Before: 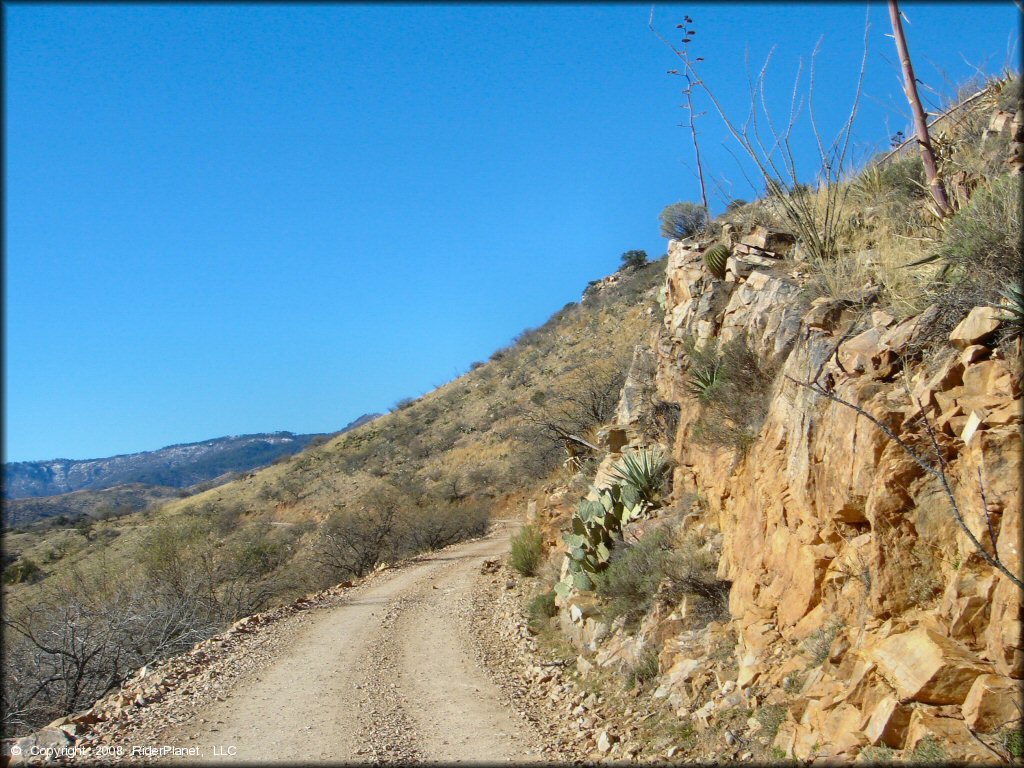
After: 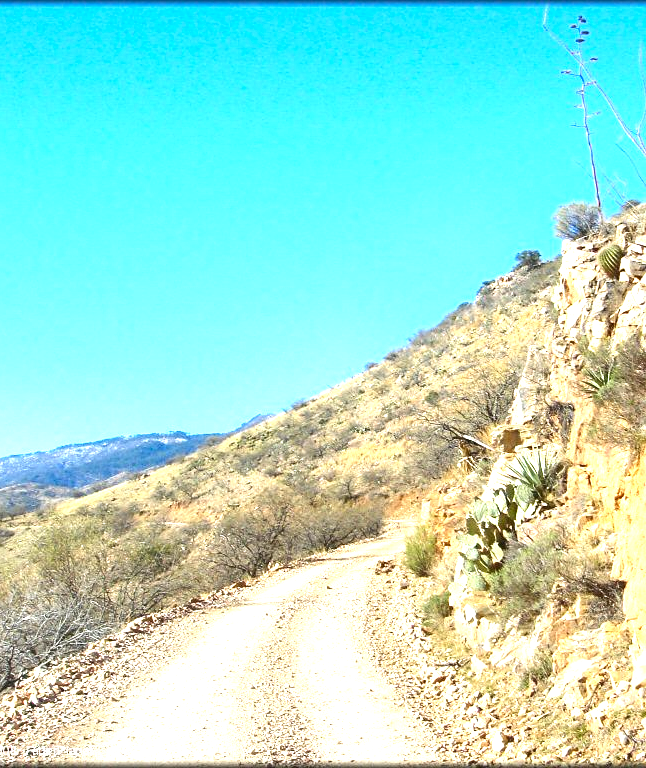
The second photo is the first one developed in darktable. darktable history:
exposure: black level correction 0, exposure 1.2 EV, compensate highlight preservation false
tone equalizer: -8 EV -0.454 EV, -7 EV -0.391 EV, -6 EV -0.372 EV, -5 EV -0.227 EV, -3 EV 0.222 EV, -2 EV 0.347 EV, -1 EV 0.414 EV, +0 EV 0.443 EV, smoothing diameter 24.91%, edges refinement/feathering 11.09, preserve details guided filter
sharpen: amount 0.202
crop: left 10.391%, right 26.51%
contrast brightness saturation: contrast -0.024, brightness -0.007, saturation 0.029
